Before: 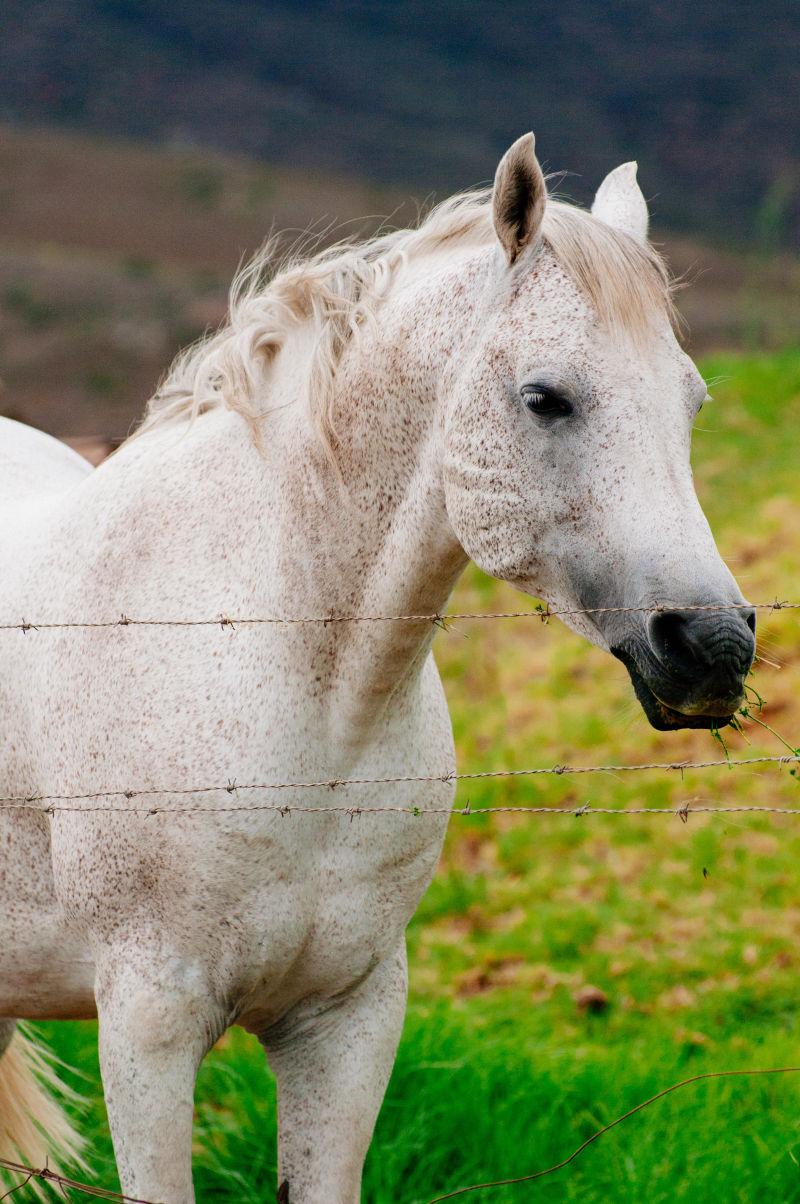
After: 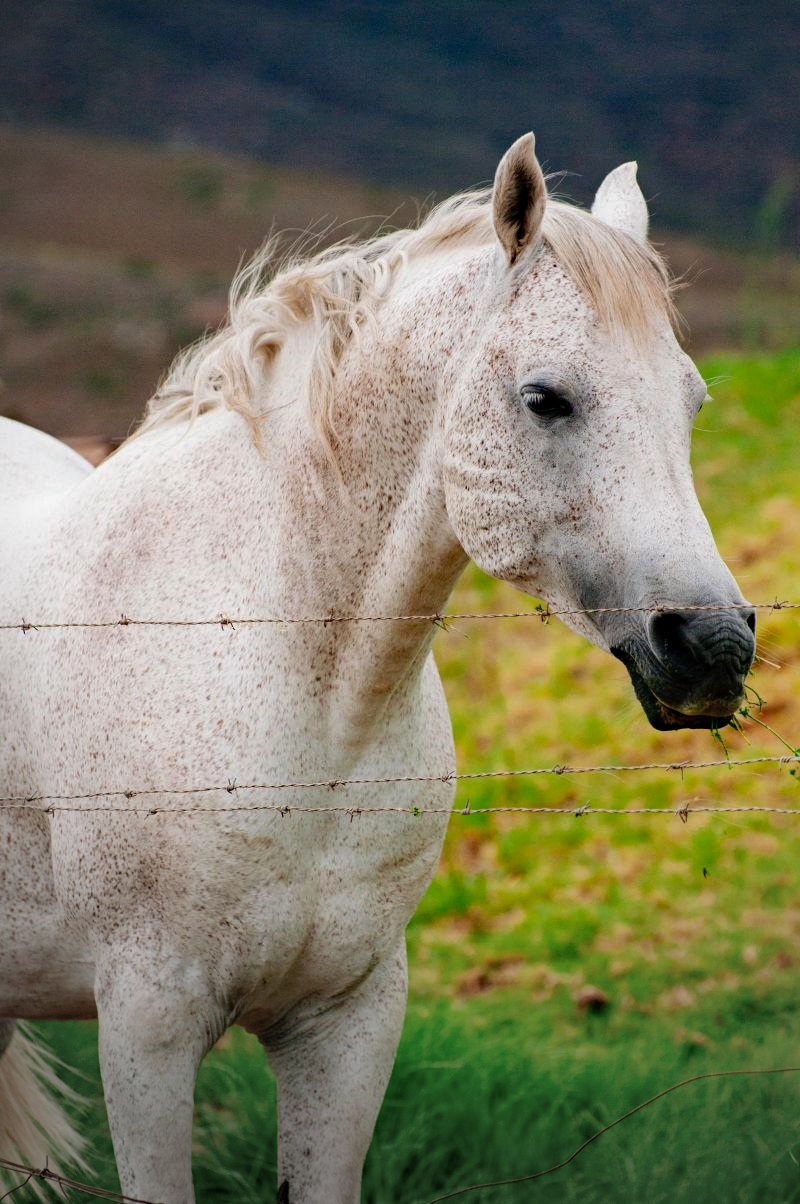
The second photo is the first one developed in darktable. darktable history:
haze removal: compatibility mode true, adaptive false
vignetting: fall-off start 73.57%, center (0.22, -0.235)
